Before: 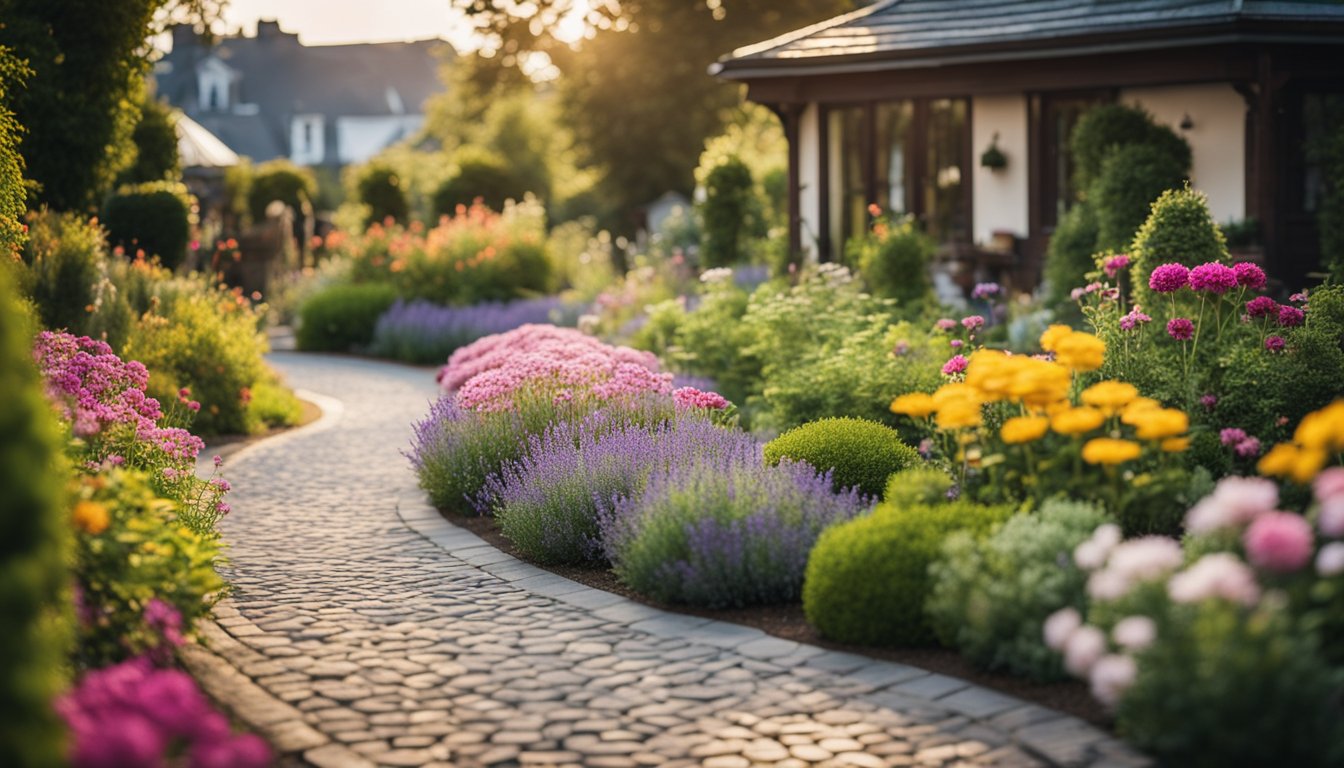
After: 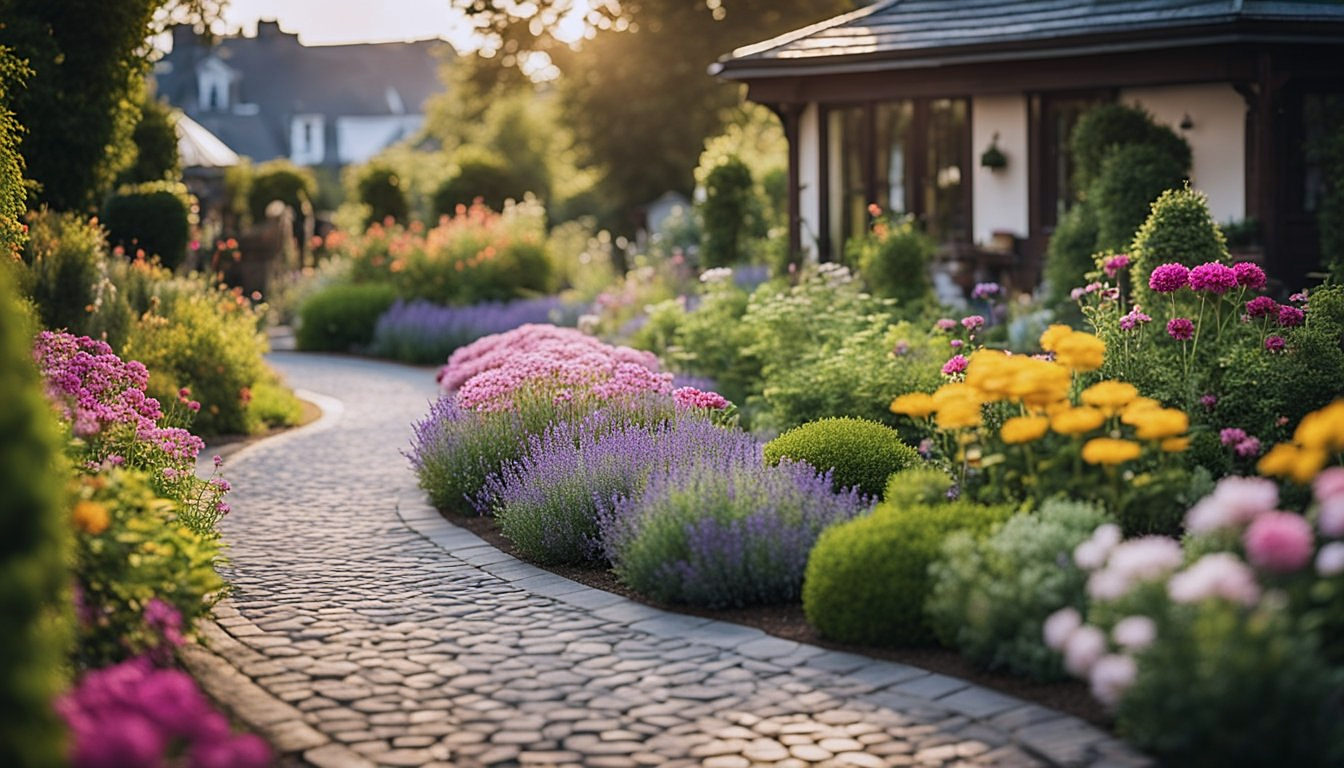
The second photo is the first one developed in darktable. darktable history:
sharpen: on, module defaults
color calibration: illuminant as shot in camera, x 0.358, y 0.373, temperature 4628.91 K
exposure: exposure -0.157 EV, compensate highlight preservation false
